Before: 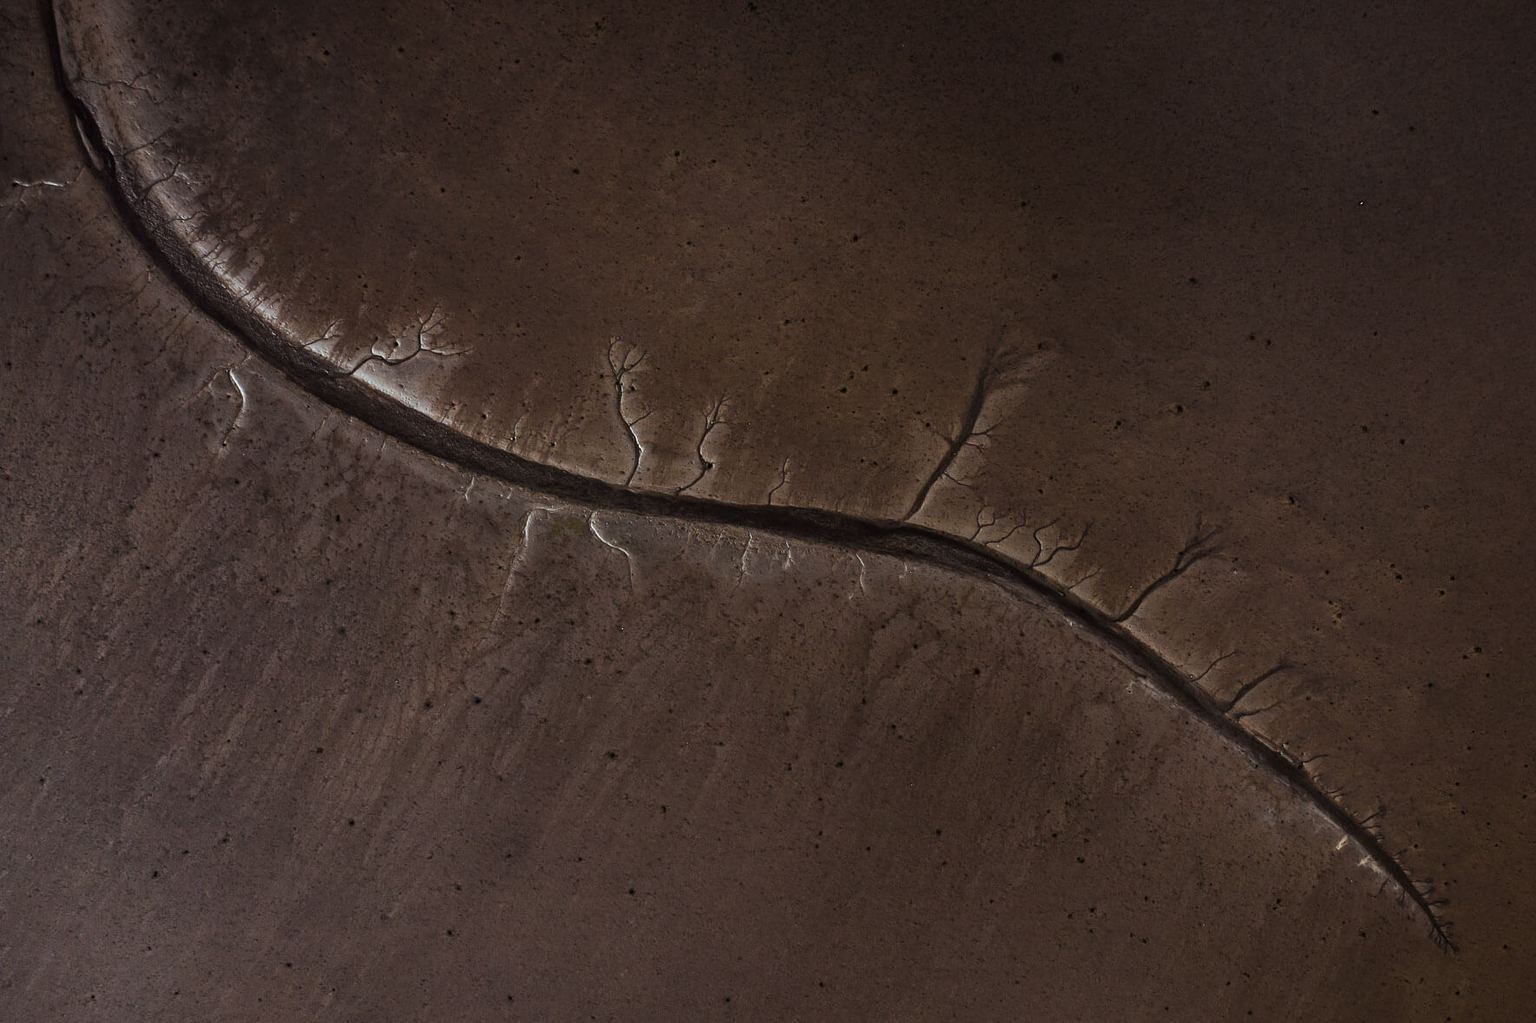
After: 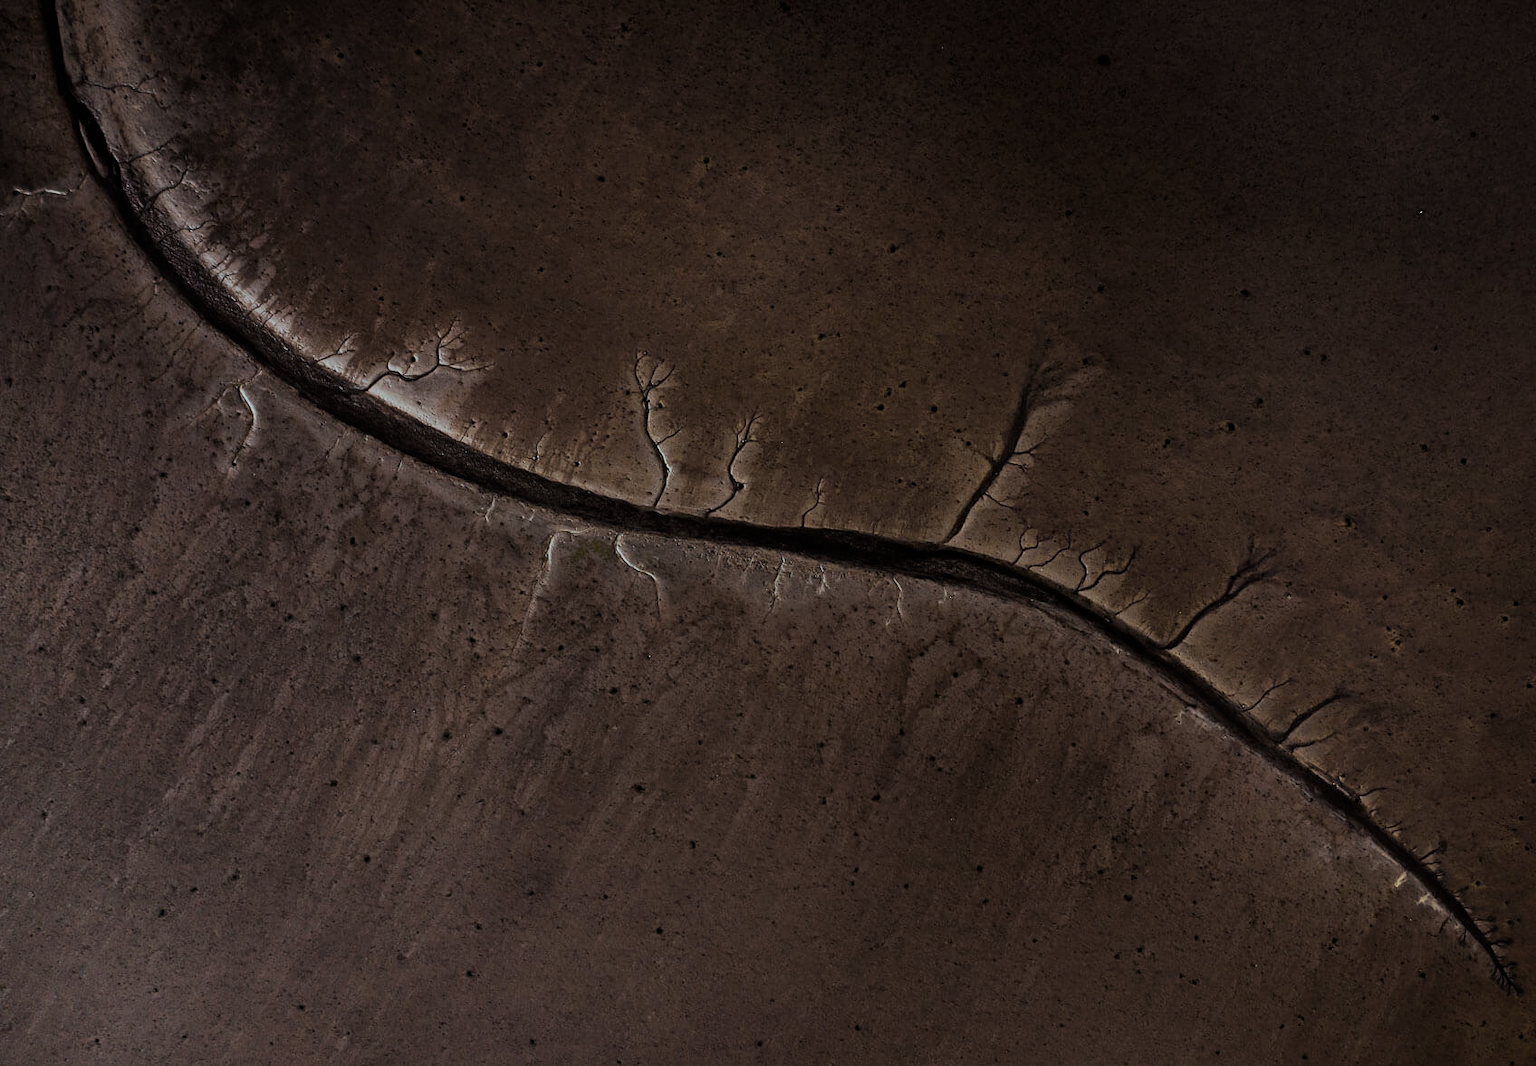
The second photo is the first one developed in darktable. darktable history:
crop: right 4.126%, bottom 0.031%
filmic rgb: black relative exposure -7.15 EV, white relative exposure 5.36 EV, hardness 3.02, color science v6 (2022)
